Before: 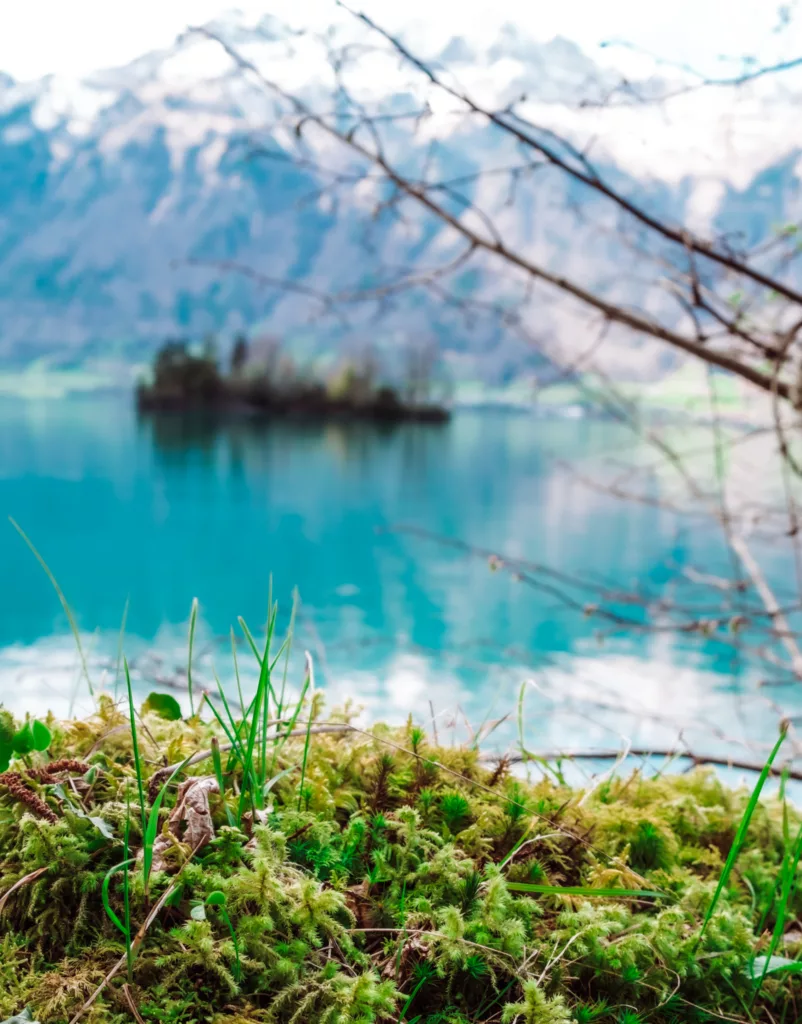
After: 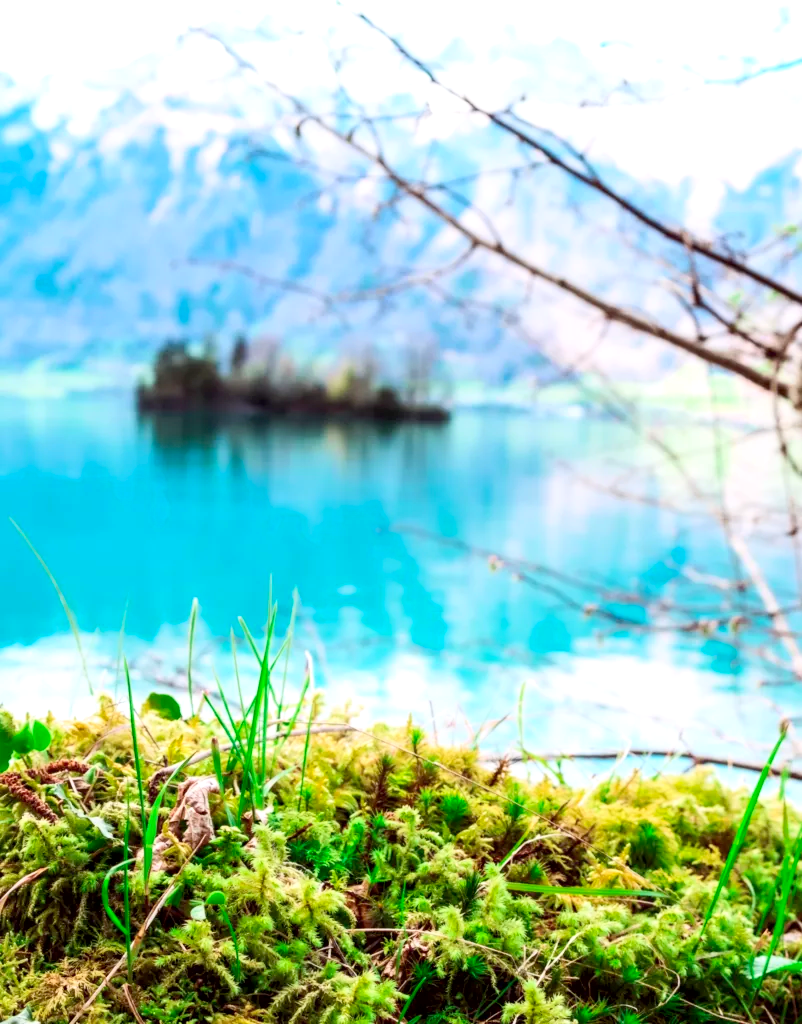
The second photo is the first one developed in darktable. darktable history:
exposure: black level correction 0.005, exposure 0.417 EV, compensate highlight preservation false
contrast brightness saturation: contrast 0.2, brightness 0.16, saturation 0.22
